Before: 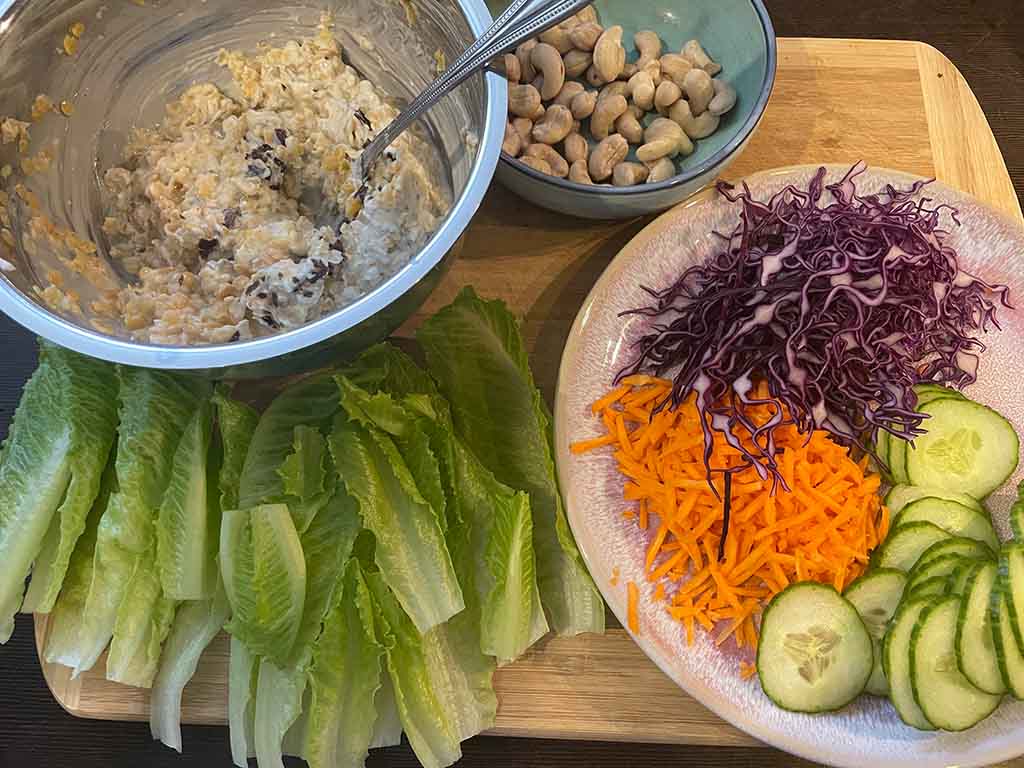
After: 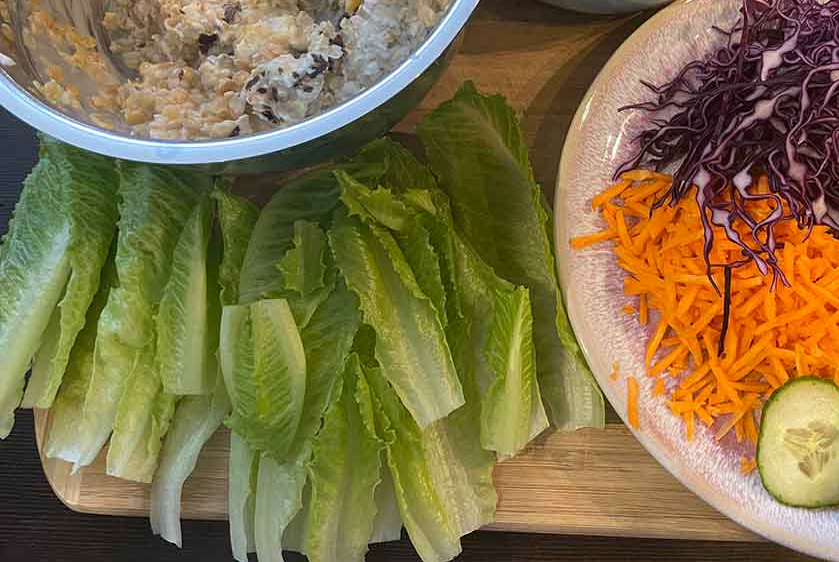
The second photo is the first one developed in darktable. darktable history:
crop: top 26.696%, right 18.045%
